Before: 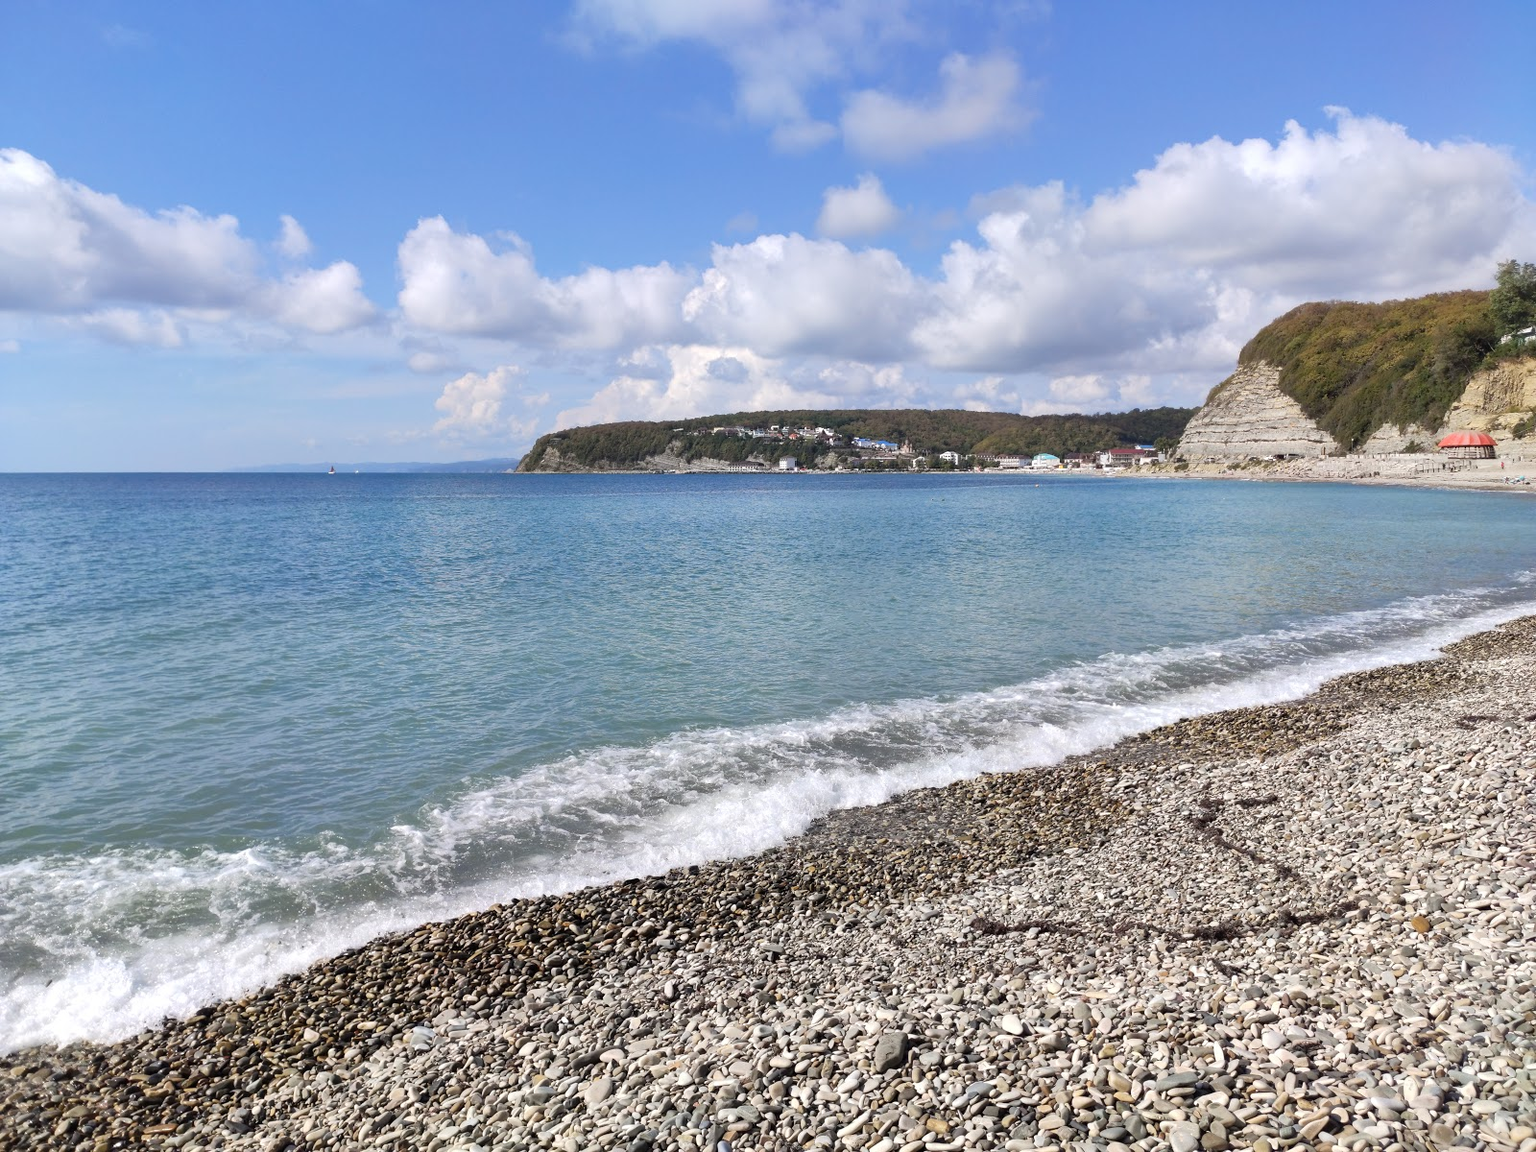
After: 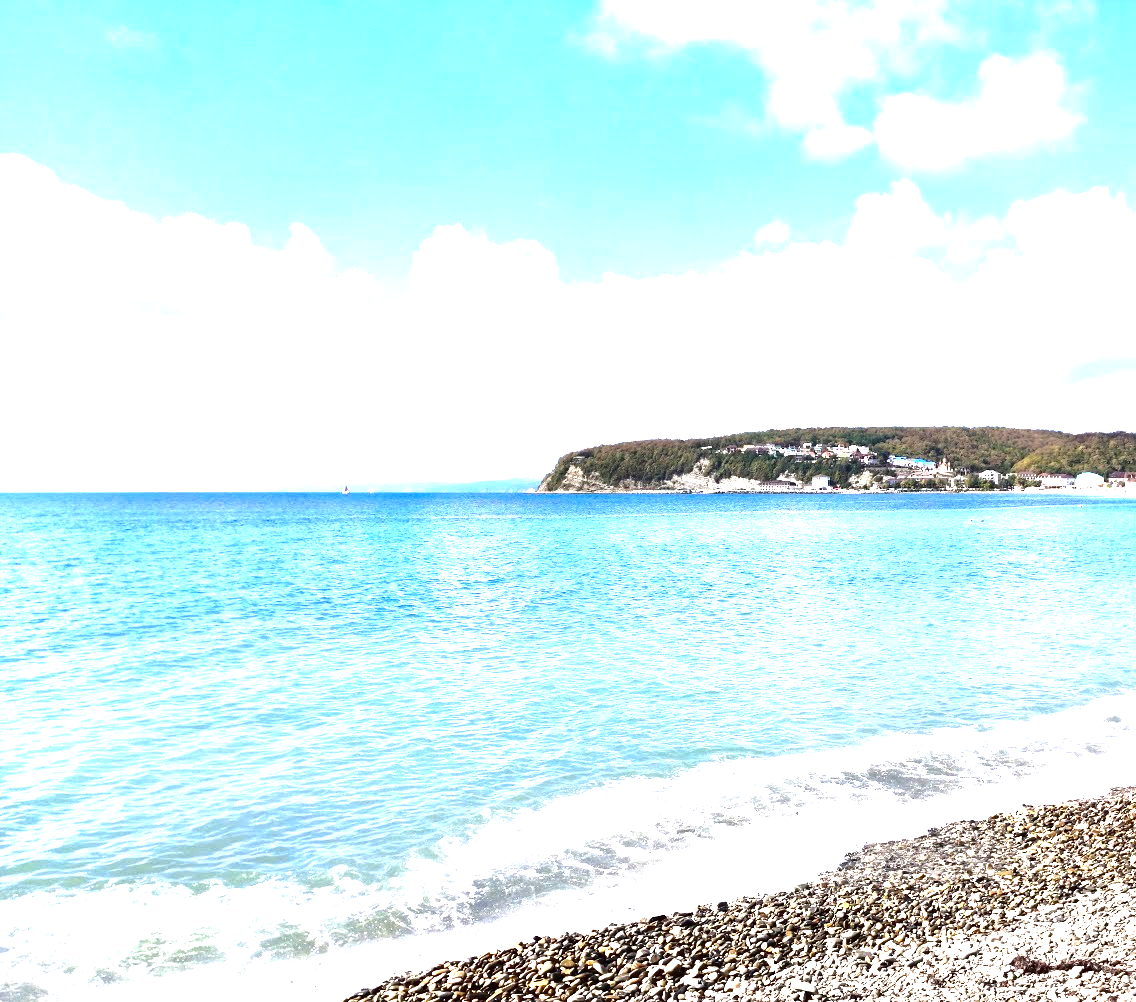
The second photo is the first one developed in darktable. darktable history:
color balance rgb: perceptual saturation grading › global saturation 0.137%, perceptual brilliance grading › global brilliance 12.372%, global vibrance 20%
contrast brightness saturation: contrast 0.125, brightness -0.239, saturation 0.138
exposure: black level correction 0, exposure 1.47 EV, compensate highlight preservation false
crop: right 28.873%, bottom 16.253%
